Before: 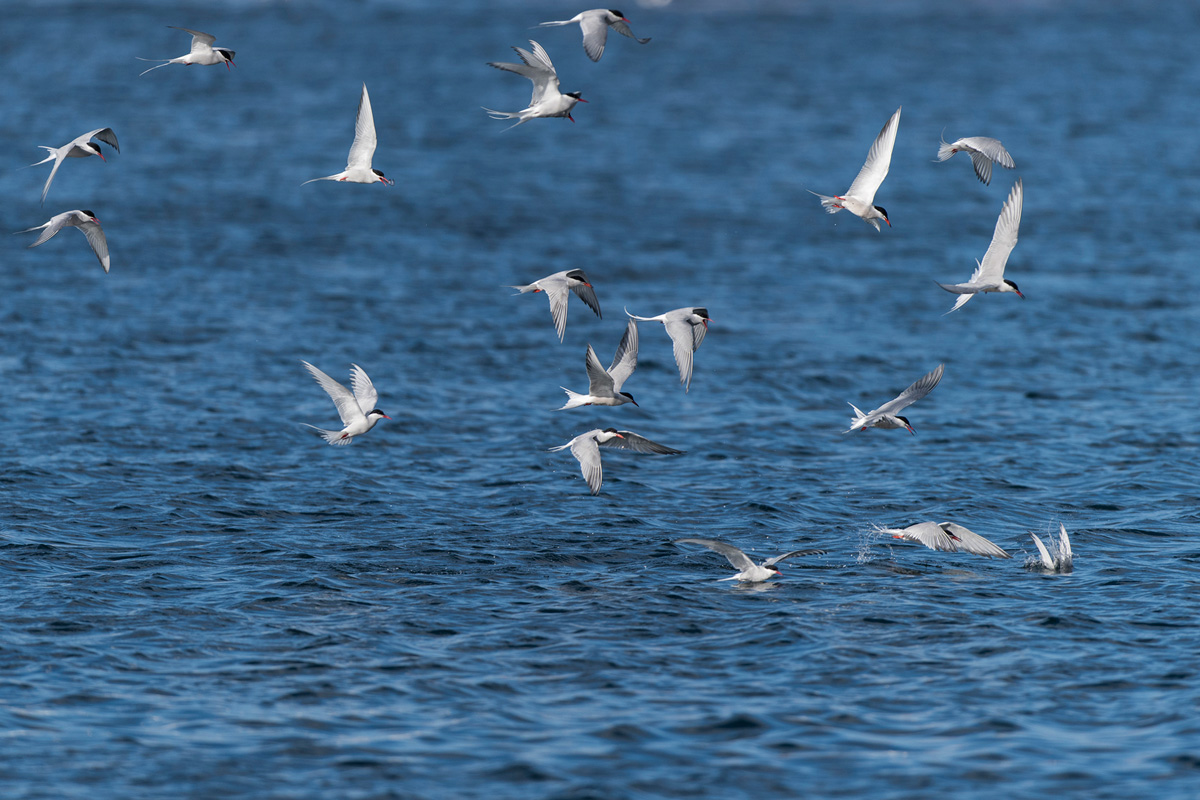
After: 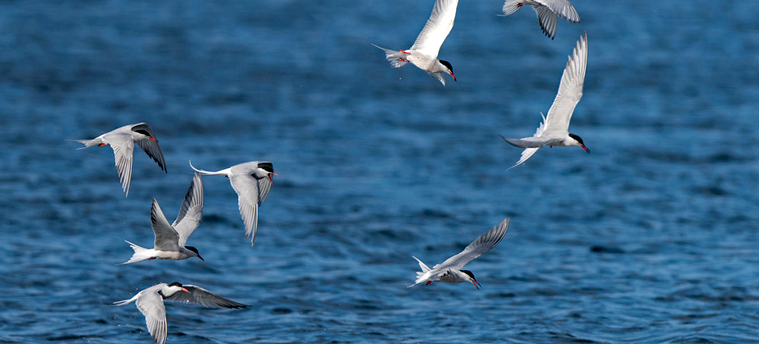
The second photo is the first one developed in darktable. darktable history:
crop: left 36.255%, top 18.318%, right 0.475%, bottom 38.681%
haze removal: strength 0.296, distance 0.252, compatibility mode true, adaptive false
